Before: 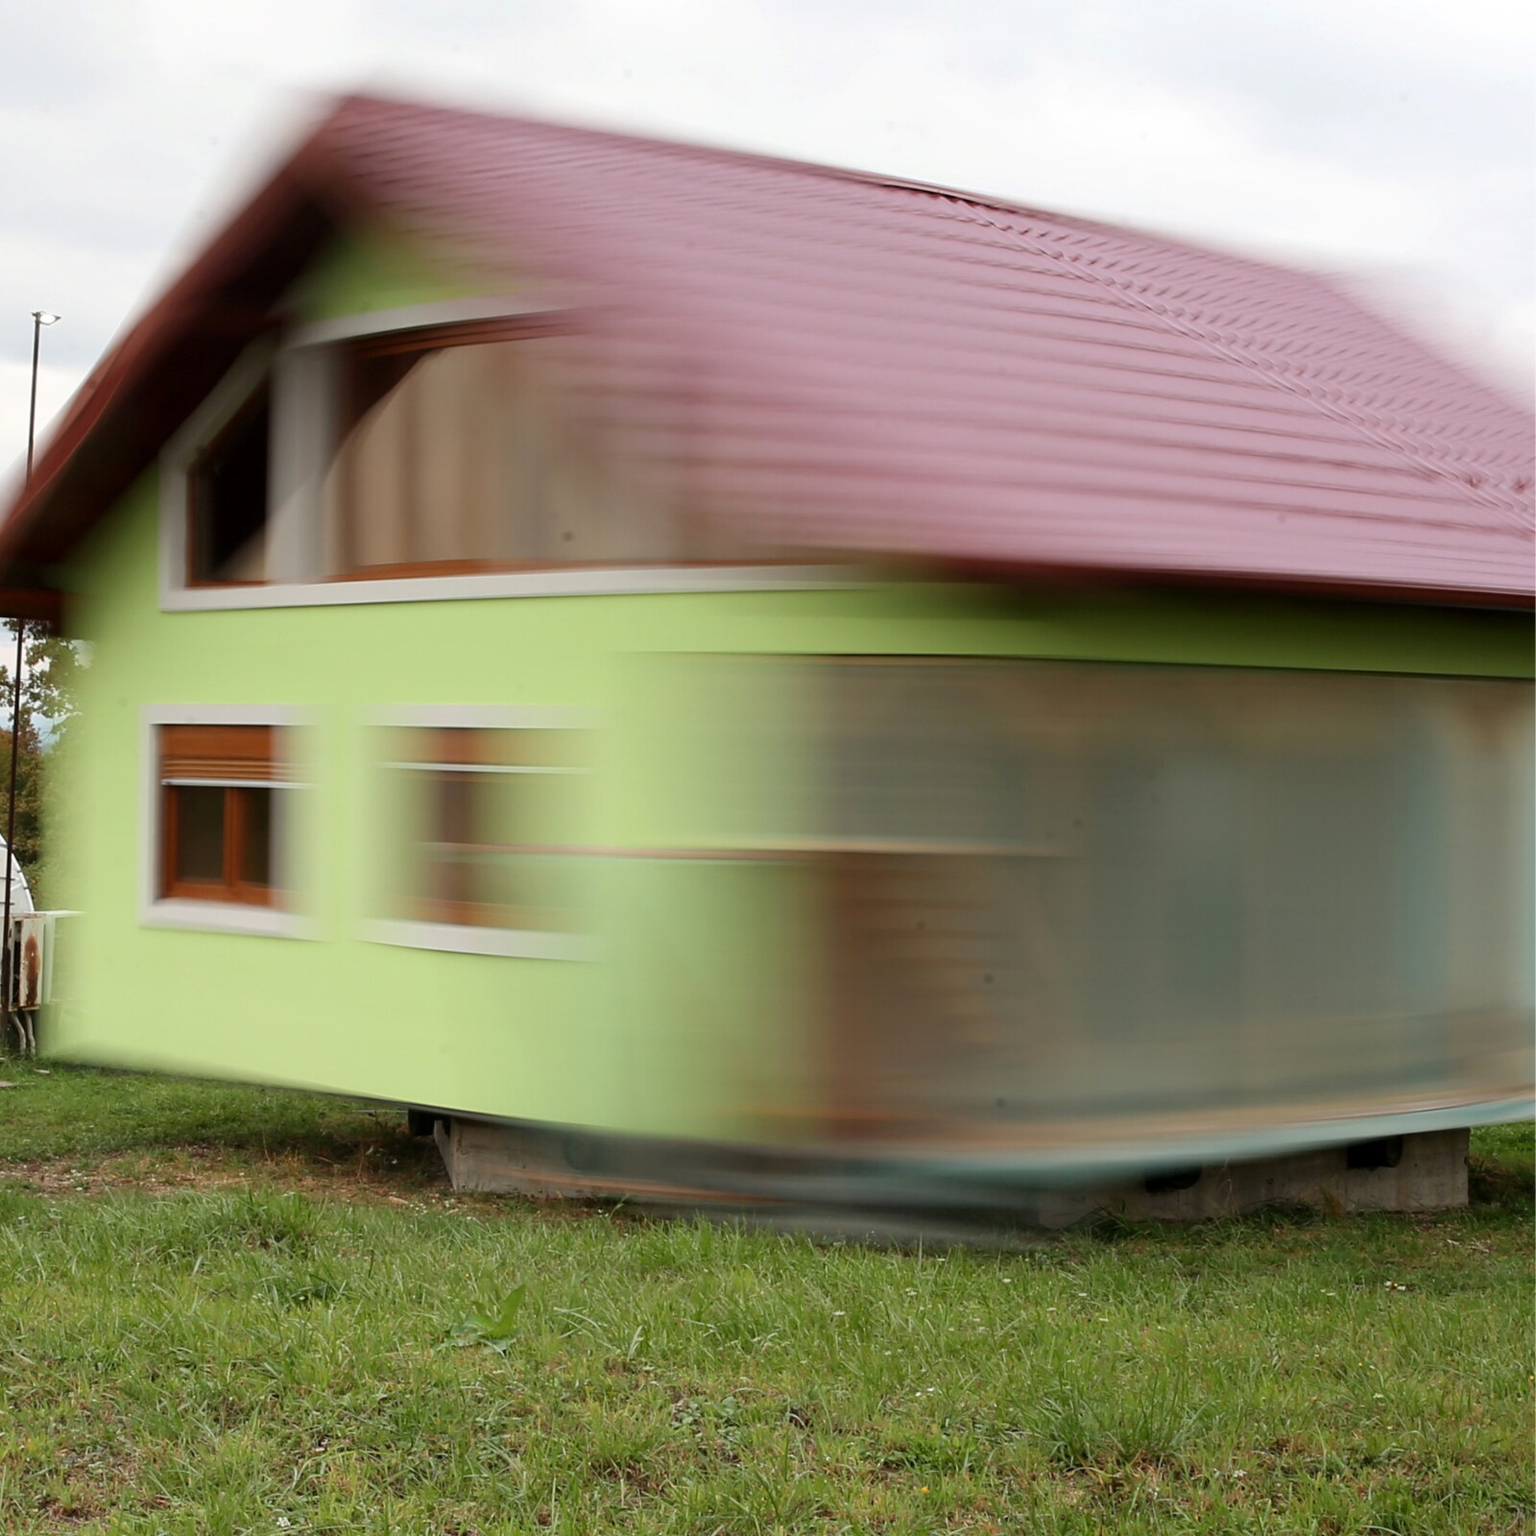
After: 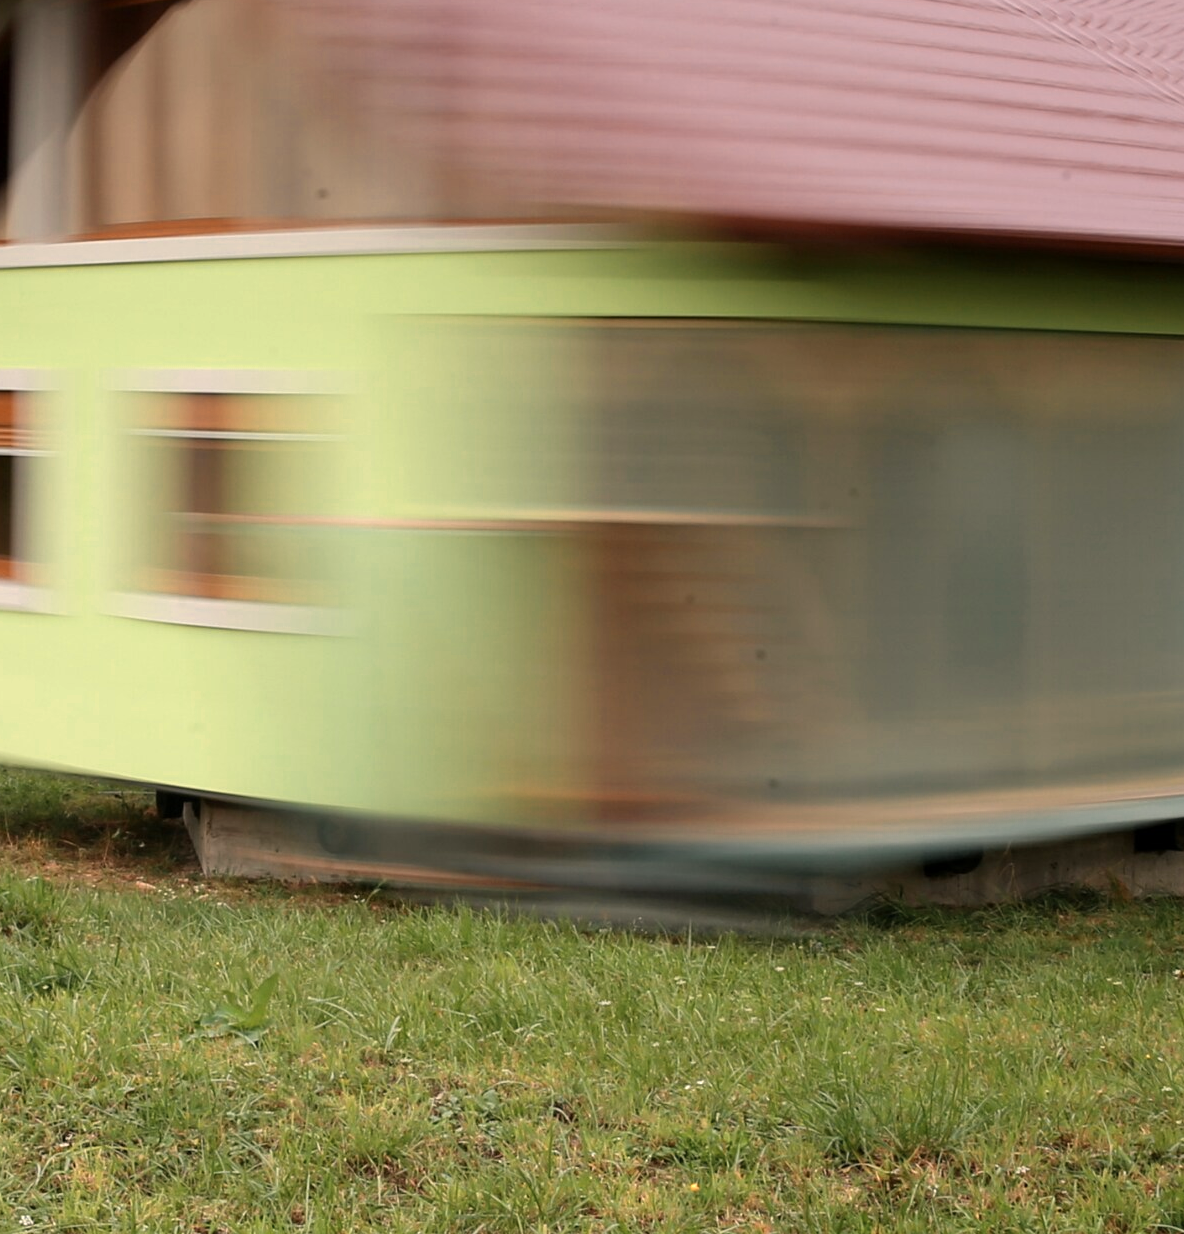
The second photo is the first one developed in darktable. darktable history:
crop: left 16.871%, top 22.857%, right 9.116%
color zones: curves: ch0 [(0.018, 0.548) (0.197, 0.654) (0.425, 0.447) (0.605, 0.658) (0.732, 0.579)]; ch1 [(0.105, 0.531) (0.224, 0.531) (0.386, 0.39) (0.618, 0.456) (0.732, 0.456) (0.956, 0.421)]; ch2 [(0.039, 0.583) (0.215, 0.465) (0.399, 0.544) (0.465, 0.548) (0.614, 0.447) (0.724, 0.43) (0.882, 0.623) (0.956, 0.632)]
color correction: highlights a* 3.84, highlights b* 5.07
